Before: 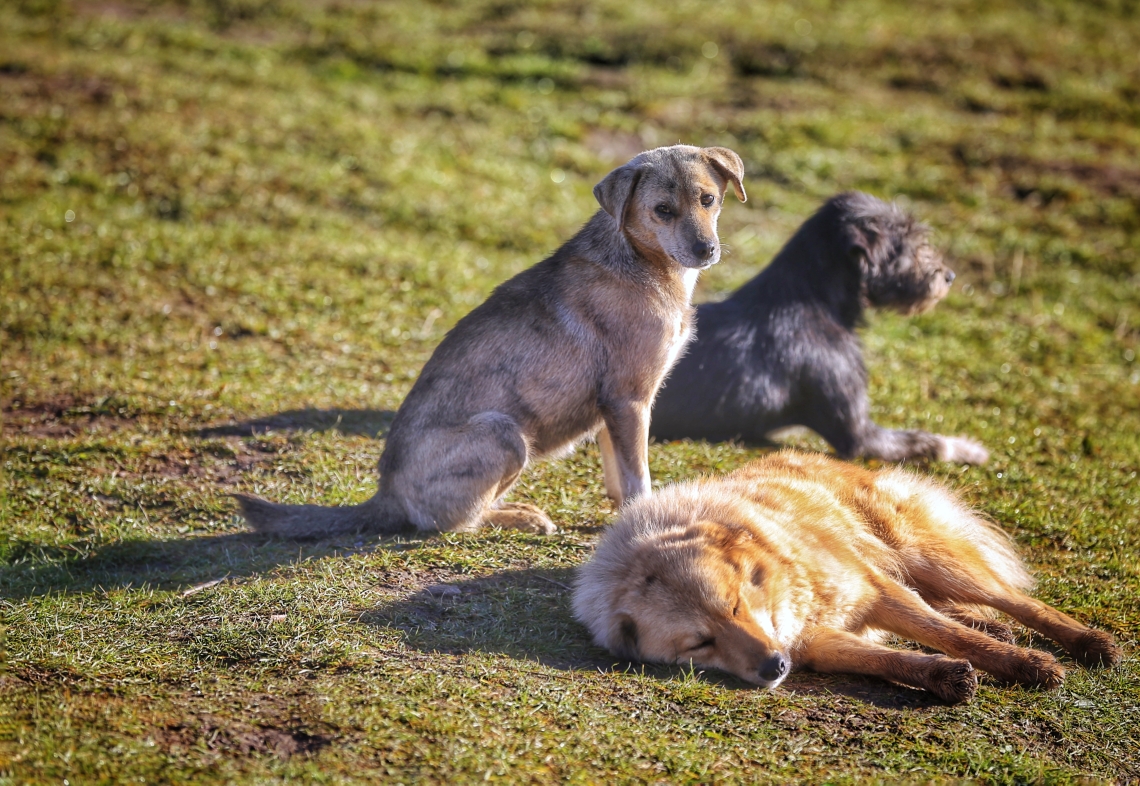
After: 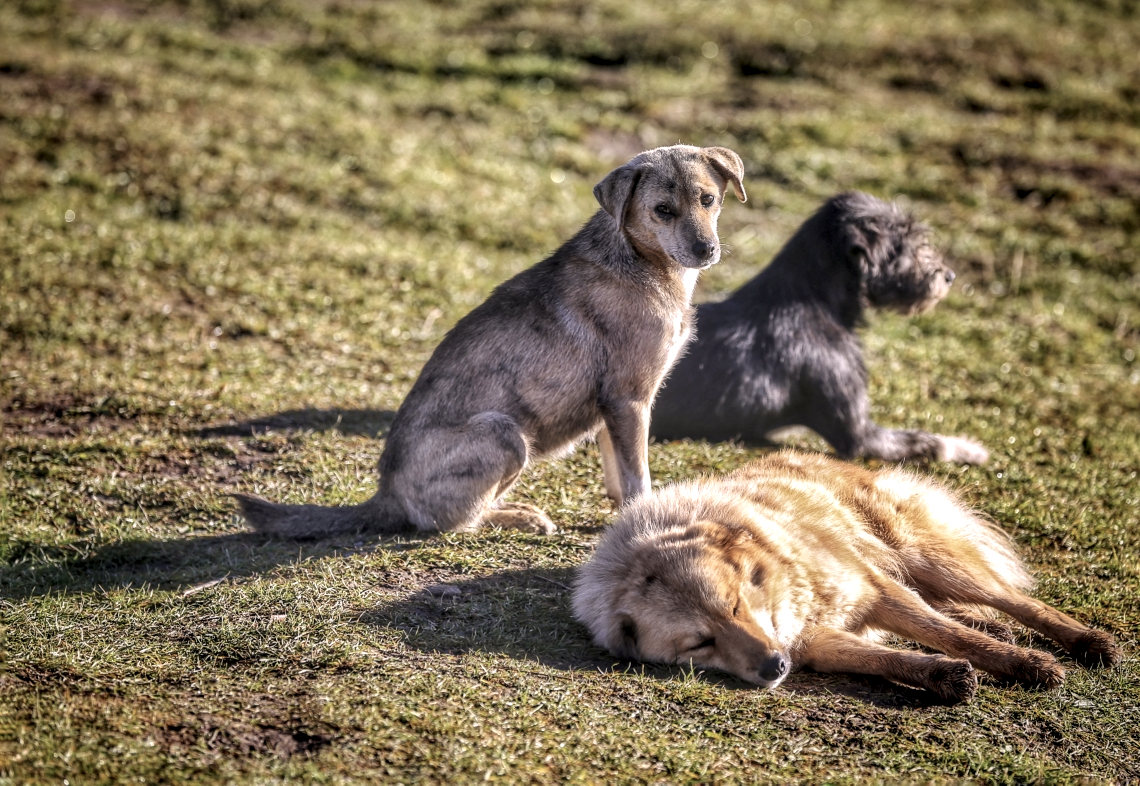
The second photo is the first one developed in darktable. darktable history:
local contrast: highlights 29%, detail 150%
shadows and highlights: shadows 37.61, highlights -28.11, soften with gaussian
color correction: highlights a* 5.53, highlights b* 5.27, saturation 0.68
